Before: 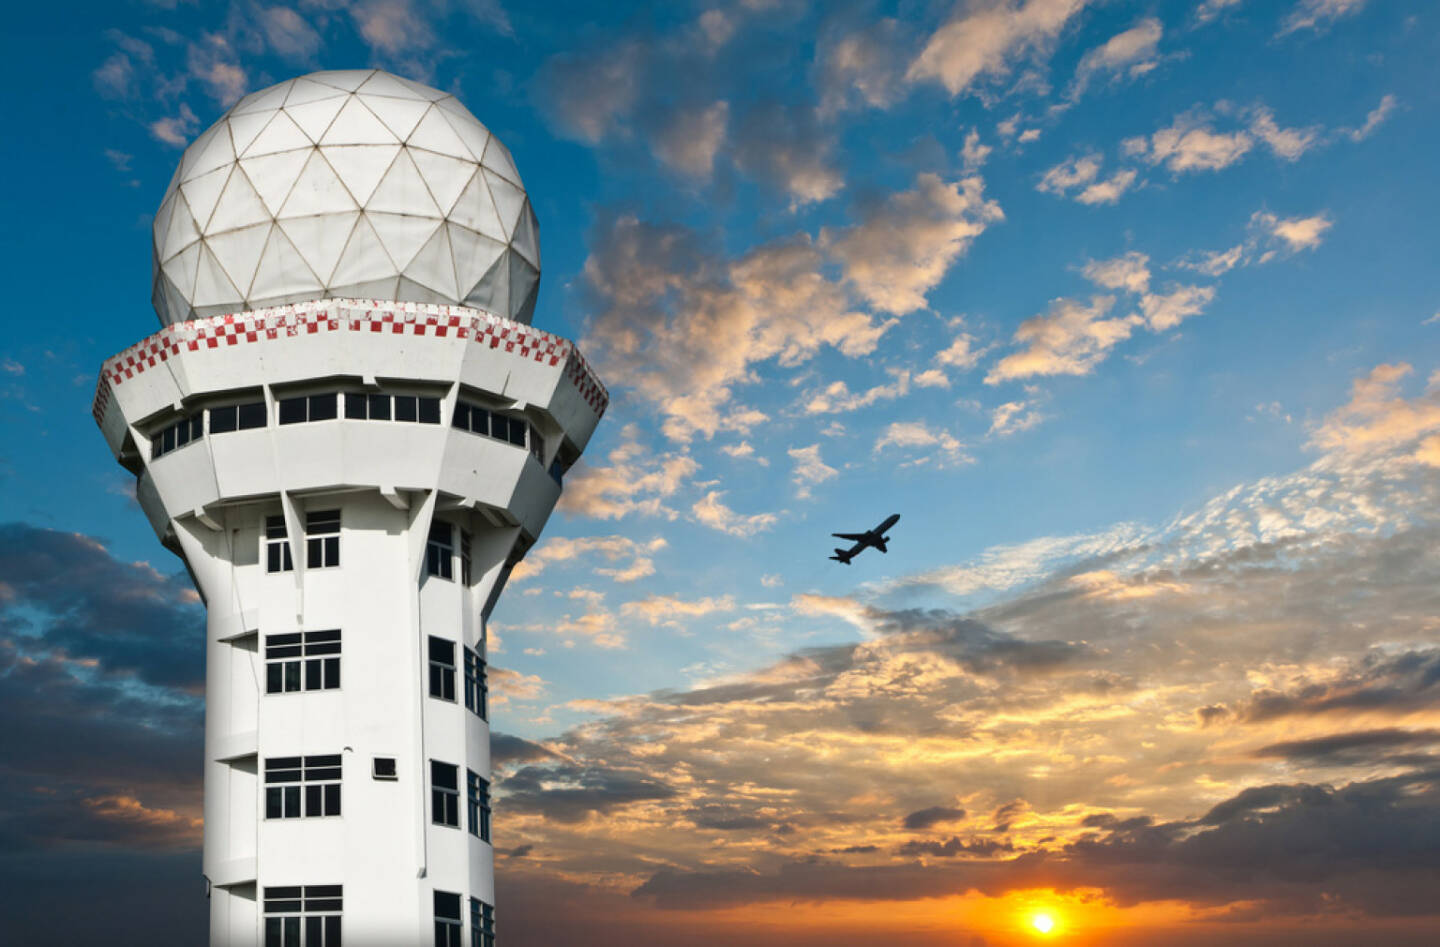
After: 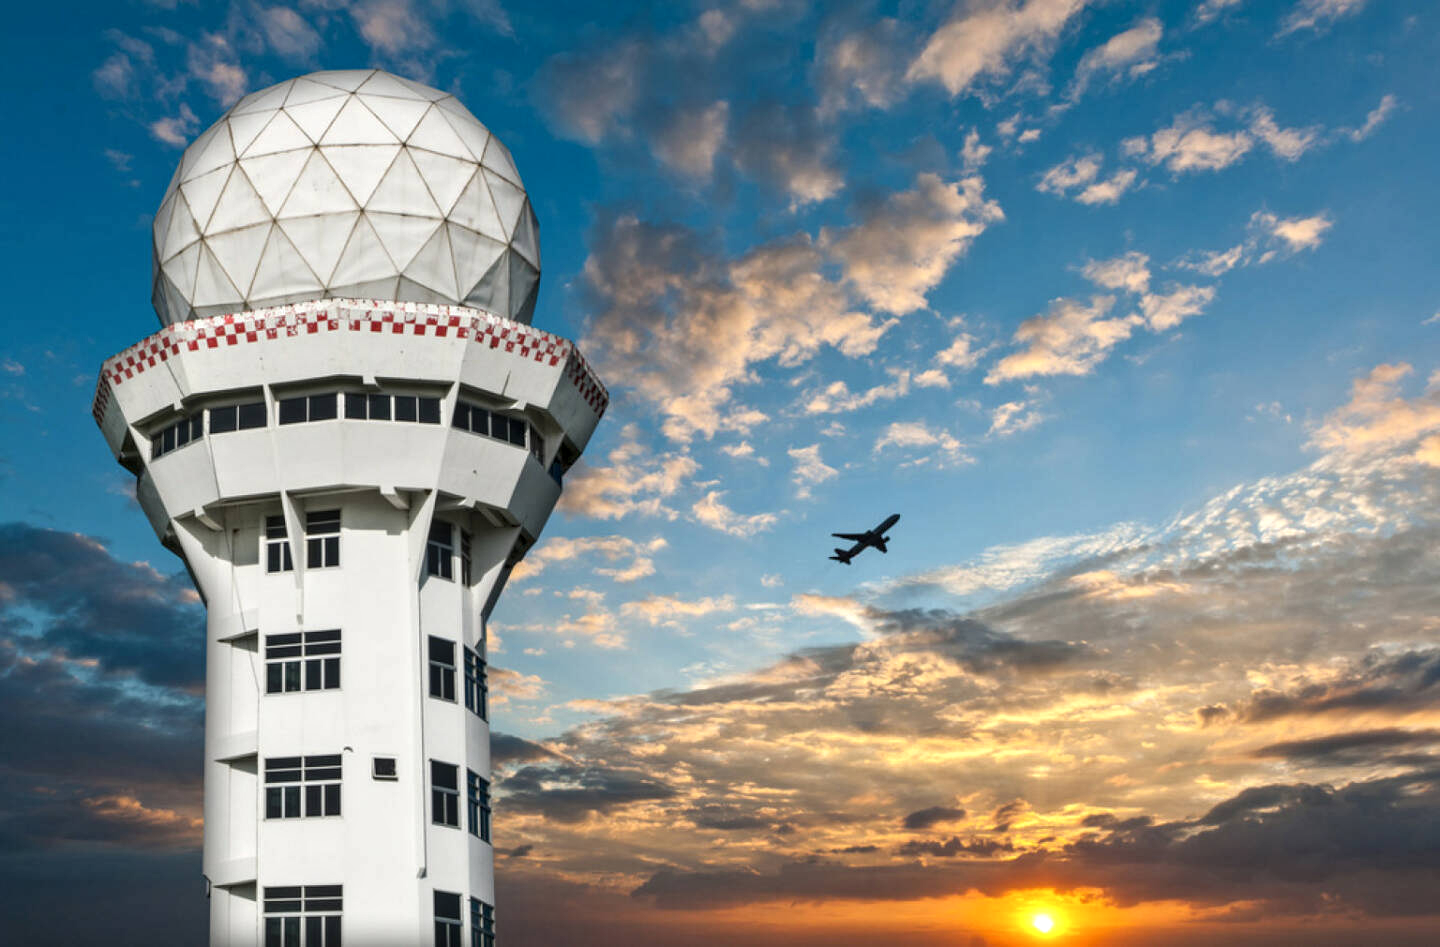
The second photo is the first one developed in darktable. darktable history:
local contrast: detail 130%
base curve: preserve colors none
